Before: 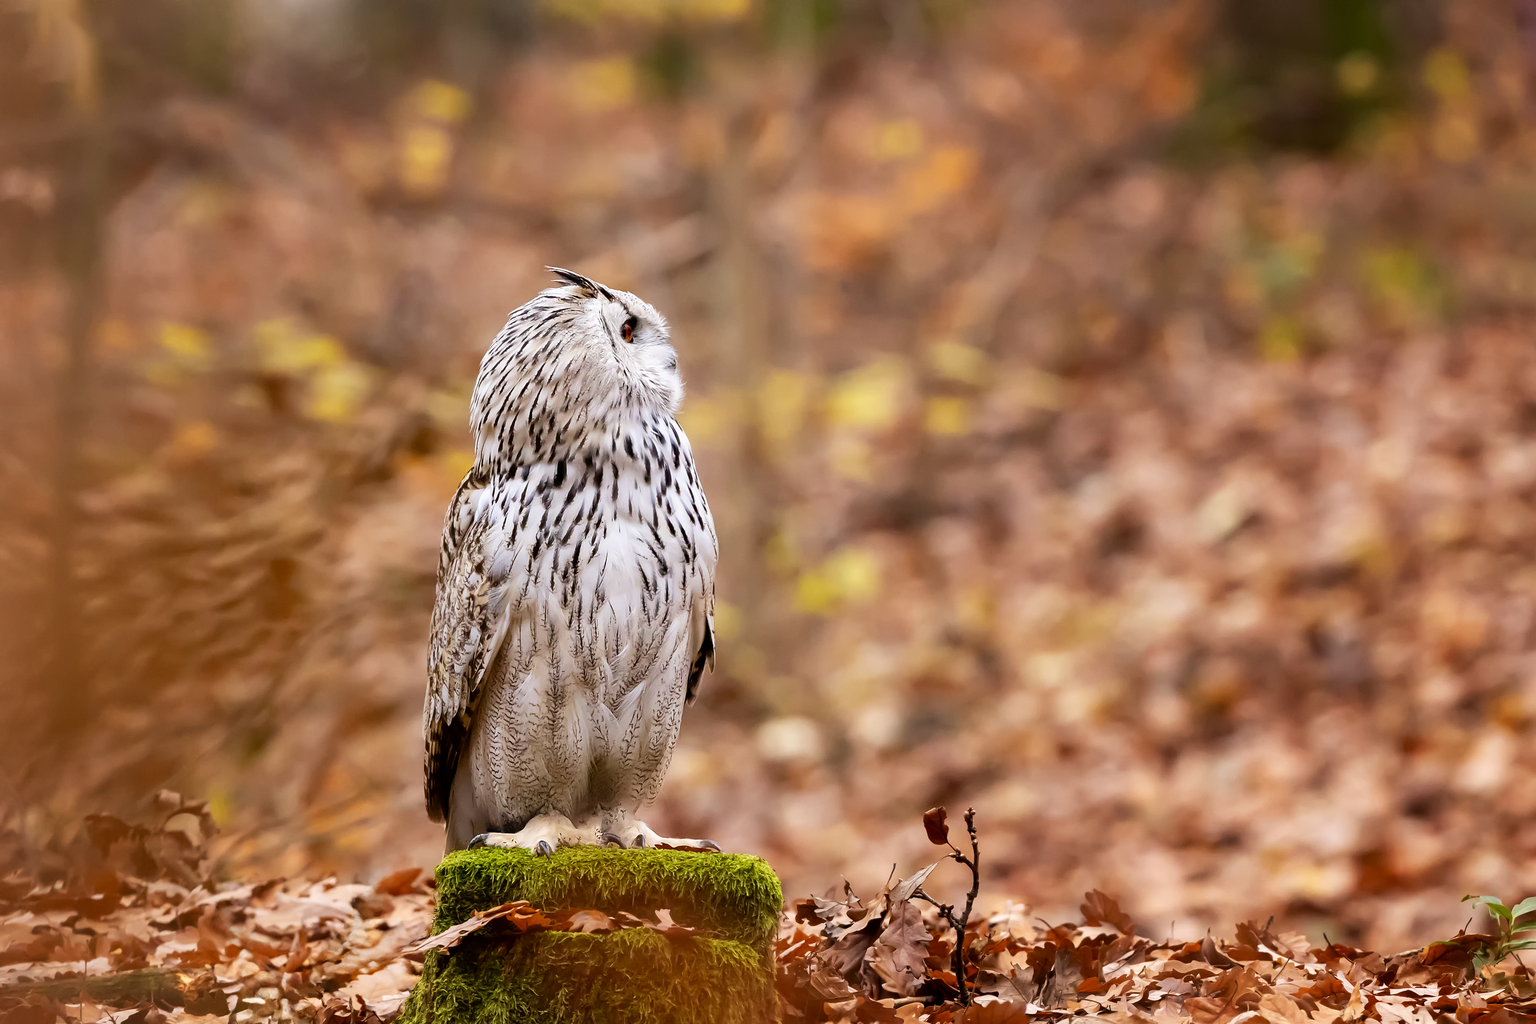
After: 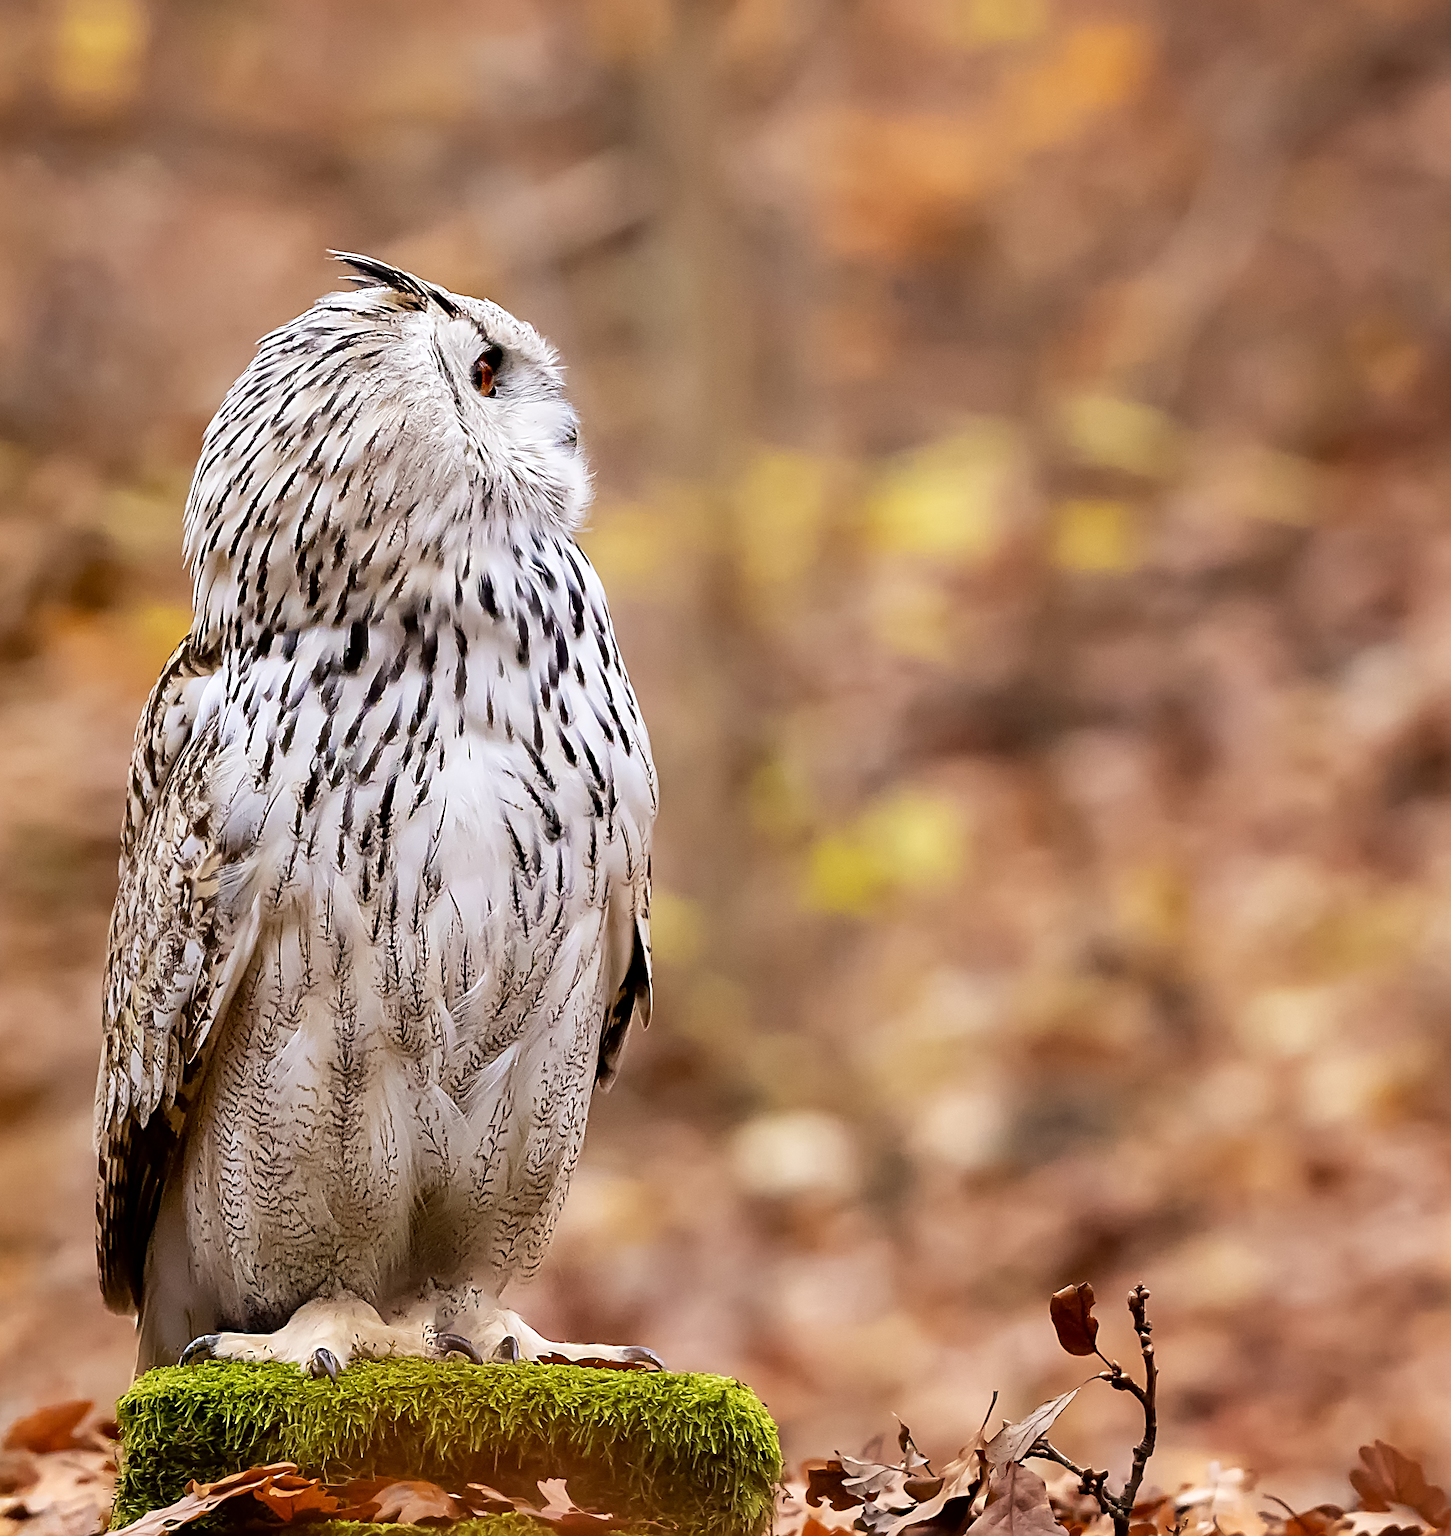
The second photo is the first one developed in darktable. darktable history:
crop and rotate: angle 0.02°, left 24.353%, top 13.219%, right 26.156%, bottom 8.224%
sharpen: radius 3.119
